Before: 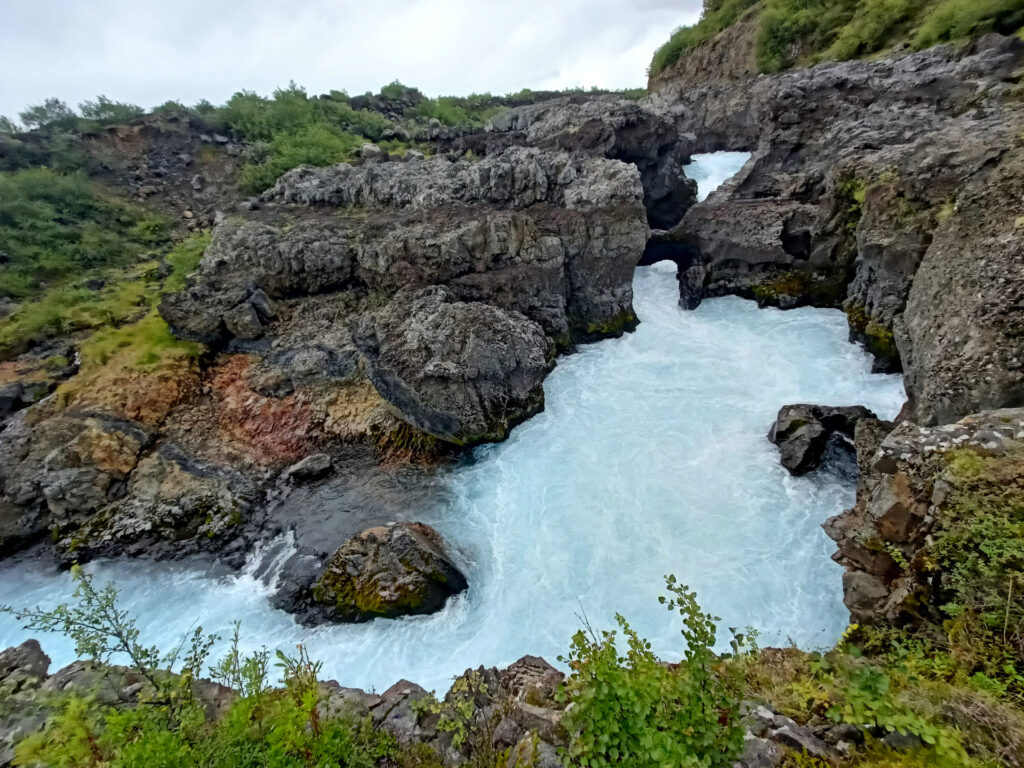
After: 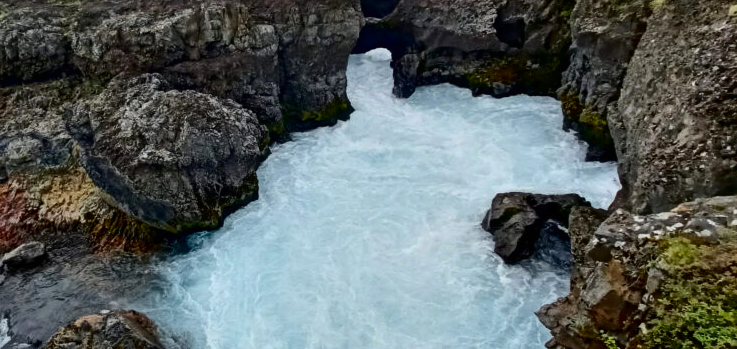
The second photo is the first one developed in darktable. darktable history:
crop and rotate: left 28.01%, top 27.626%, bottom 26.839%
tone curve: curves: ch0 [(0, 0) (0.003, 0.006) (0.011, 0.007) (0.025, 0.01) (0.044, 0.015) (0.069, 0.023) (0.1, 0.031) (0.136, 0.045) (0.177, 0.066) (0.224, 0.098) (0.277, 0.139) (0.335, 0.194) (0.399, 0.254) (0.468, 0.346) (0.543, 0.45) (0.623, 0.56) (0.709, 0.667) (0.801, 0.78) (0.898, 0.891) (1, 1)], color space Lab, independent channels, preserve colors none
exposure: exposure 0.507 EV, compensate highlight preservation false
tone equalizer: -8 EV -0.002 EV, -7 EV 0.004 EV, -6 EV -0.012 EV, -5 EV 0.013 EV, -4 EV -0.015 EV, -3 EV 0.015 EV, -2 EV -0.041 EV, -1 EV -0.317 EV, +0 EV -0.563 EV
